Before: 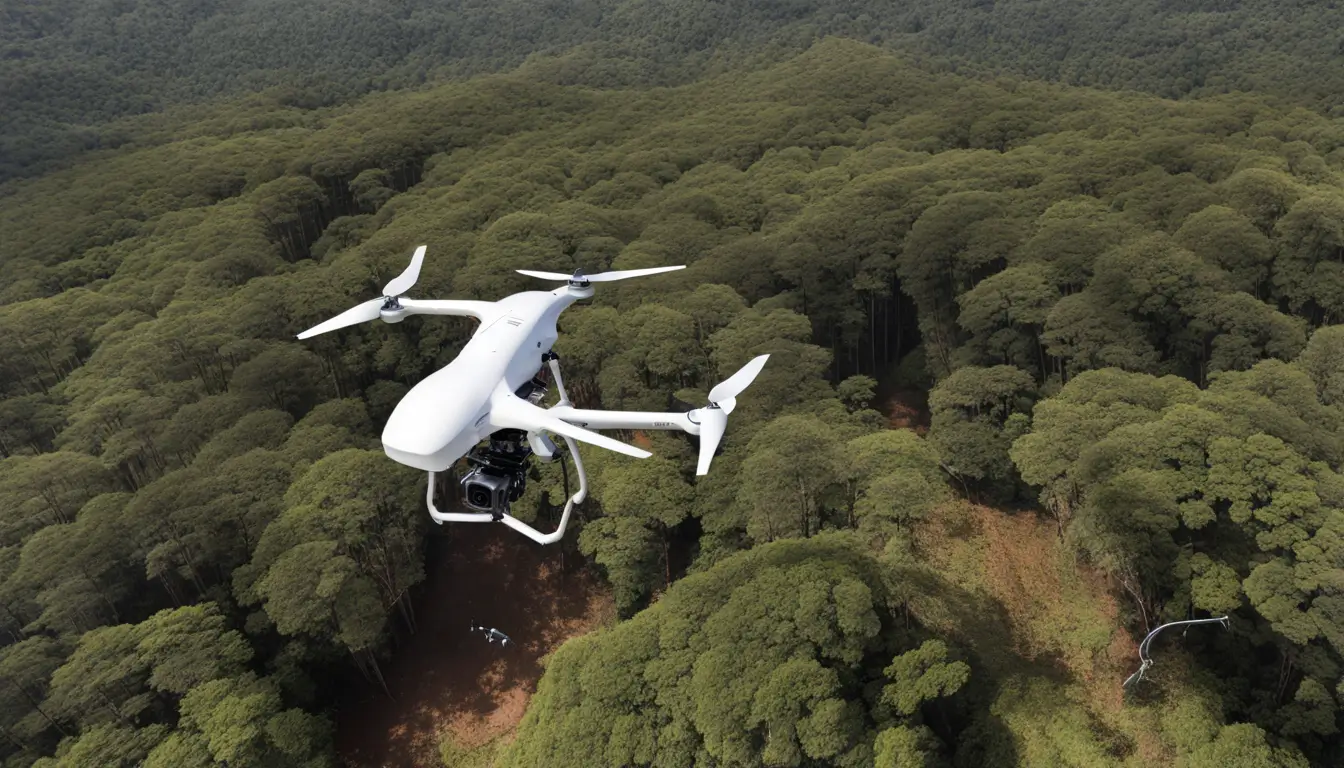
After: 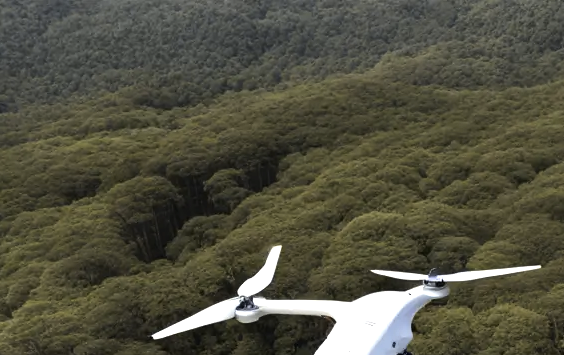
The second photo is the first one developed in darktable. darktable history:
color contrast: green-magenta contrast 0.8, blue-yellow contrast 1.1, unbound 0
crop and rotate: left 10.817%, top 0.062%, right 47.194%, bottom 53.626%
tone equalizer: -8 EV -0.75 EV, -7 EV -0.7 EV, -6 EV -0.6 EV, -5 EV -0.4 EV, -3 EV 0.4 EV, -2 EV 0.6 EV, -1 EV 0.7 EV, +0 EV 0.75 EV, edges refinement/feathering 500, mask exposure compensation -1.57 EV, preserve details no
